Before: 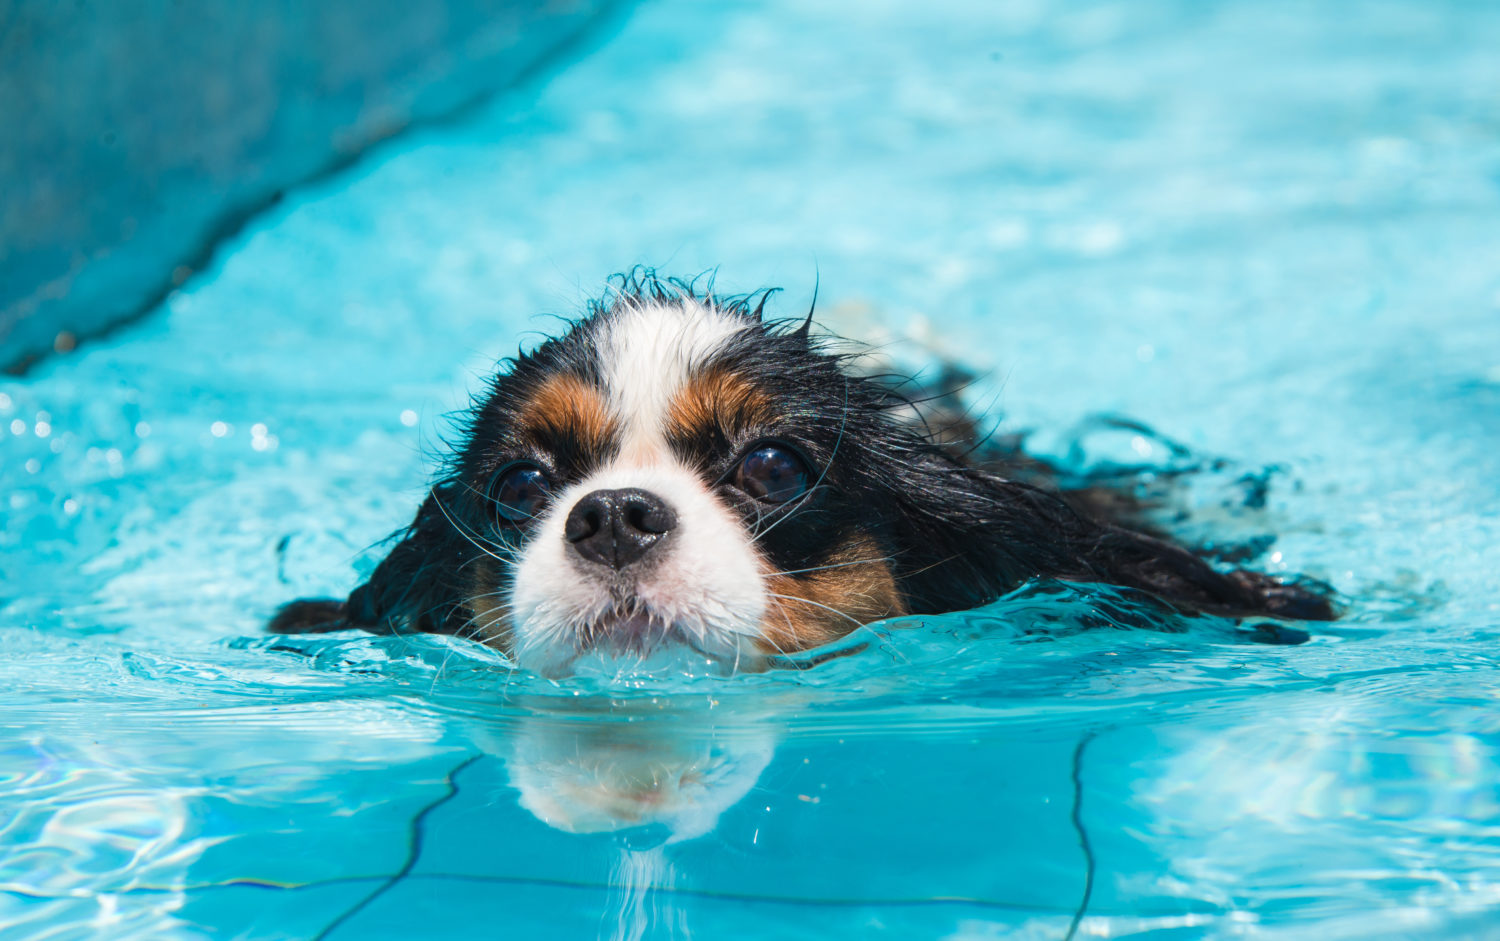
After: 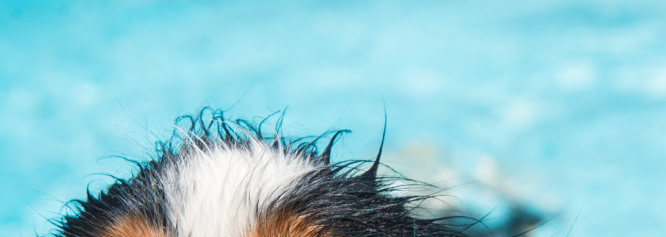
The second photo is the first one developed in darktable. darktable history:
crop: left 28.85%, top 16.818%, right 26.729%, bottom 57.918%
